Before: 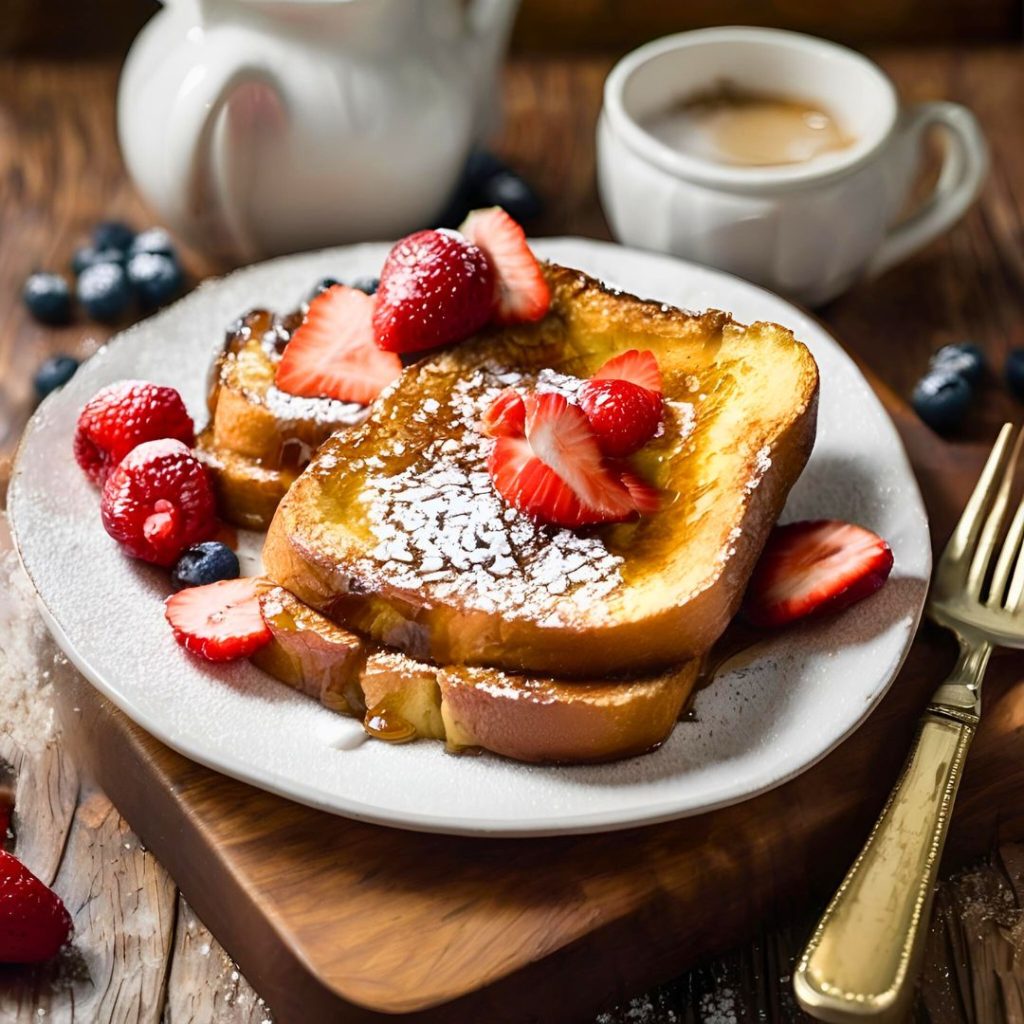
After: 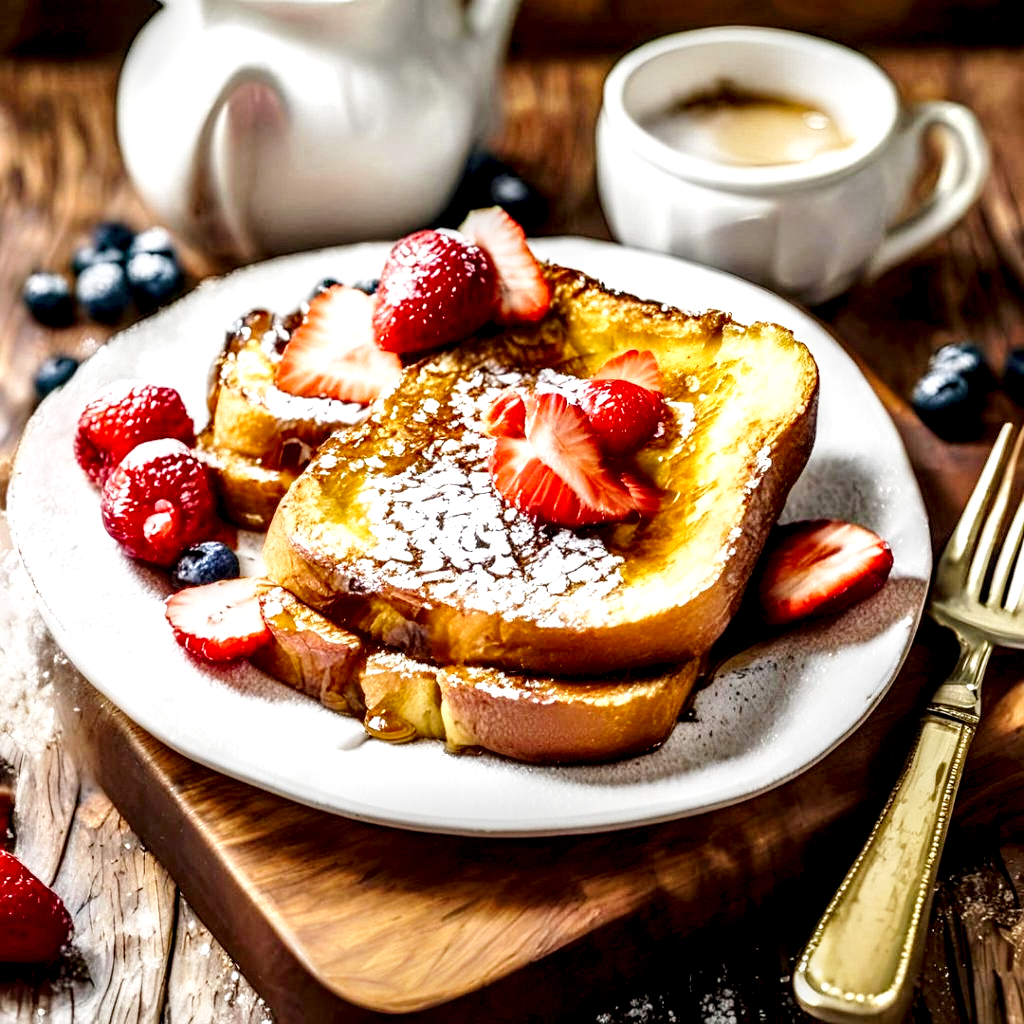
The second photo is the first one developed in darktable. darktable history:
base curve: curves: ch0 [(0, 0) (0.005, 0.002) (0.15, 0.3) (0.4, 0.7) (0.75, 0.95) (1, 1)], preserve colors none
local contrast: highlights 19%, detail 186%
